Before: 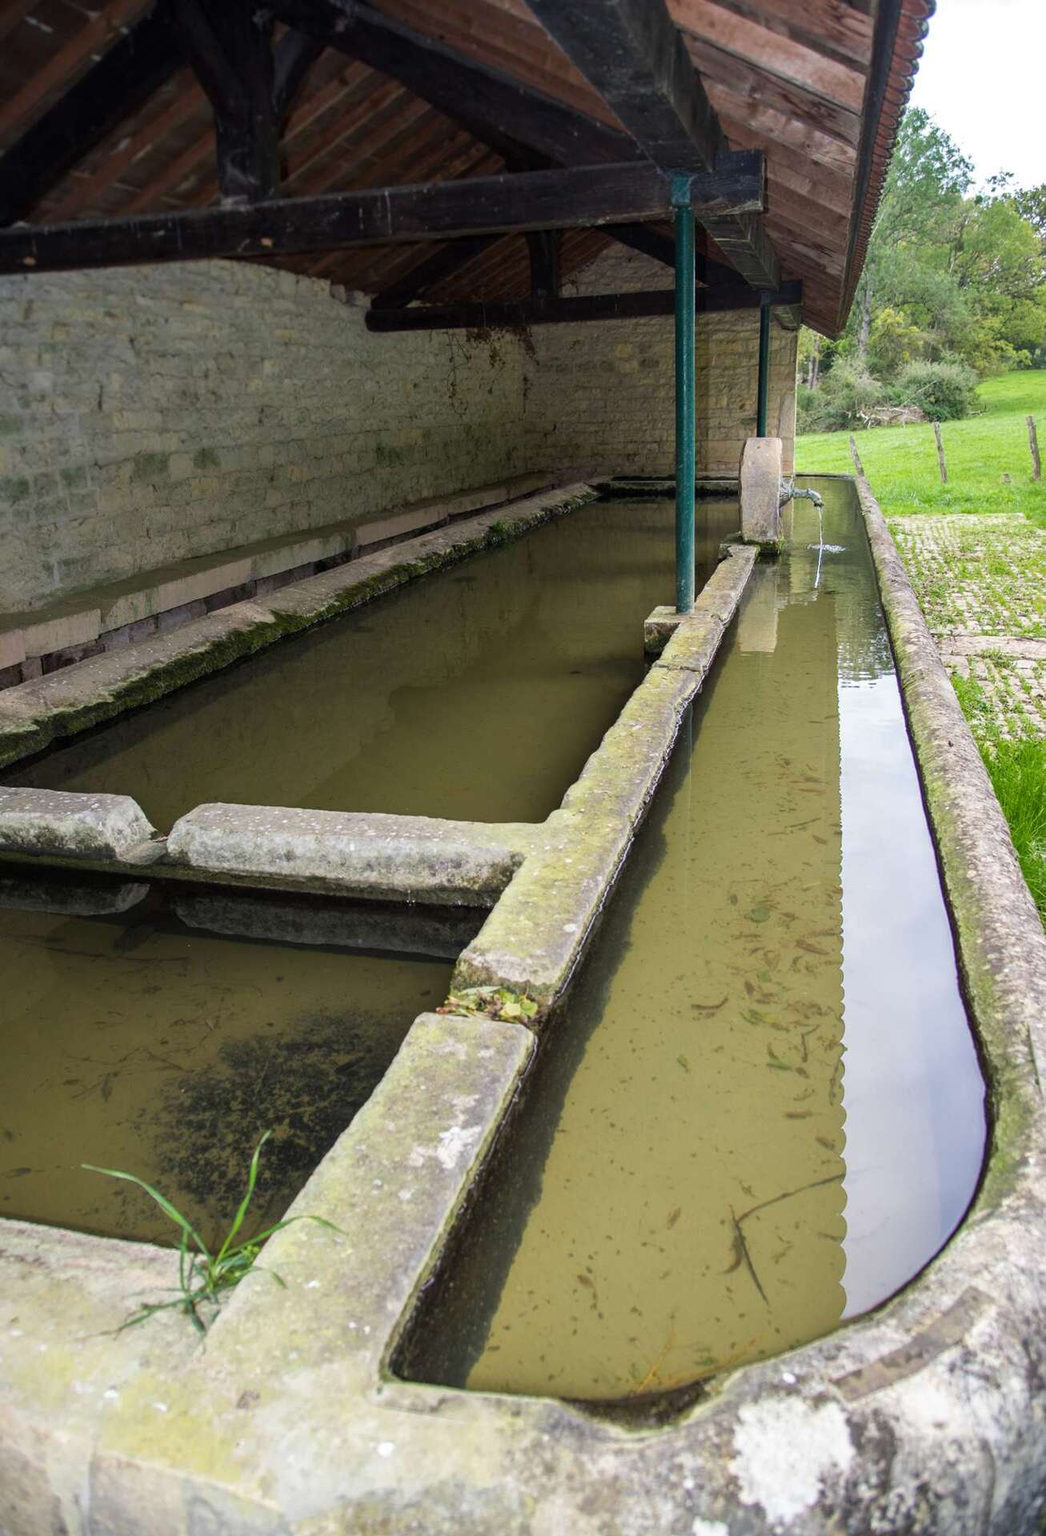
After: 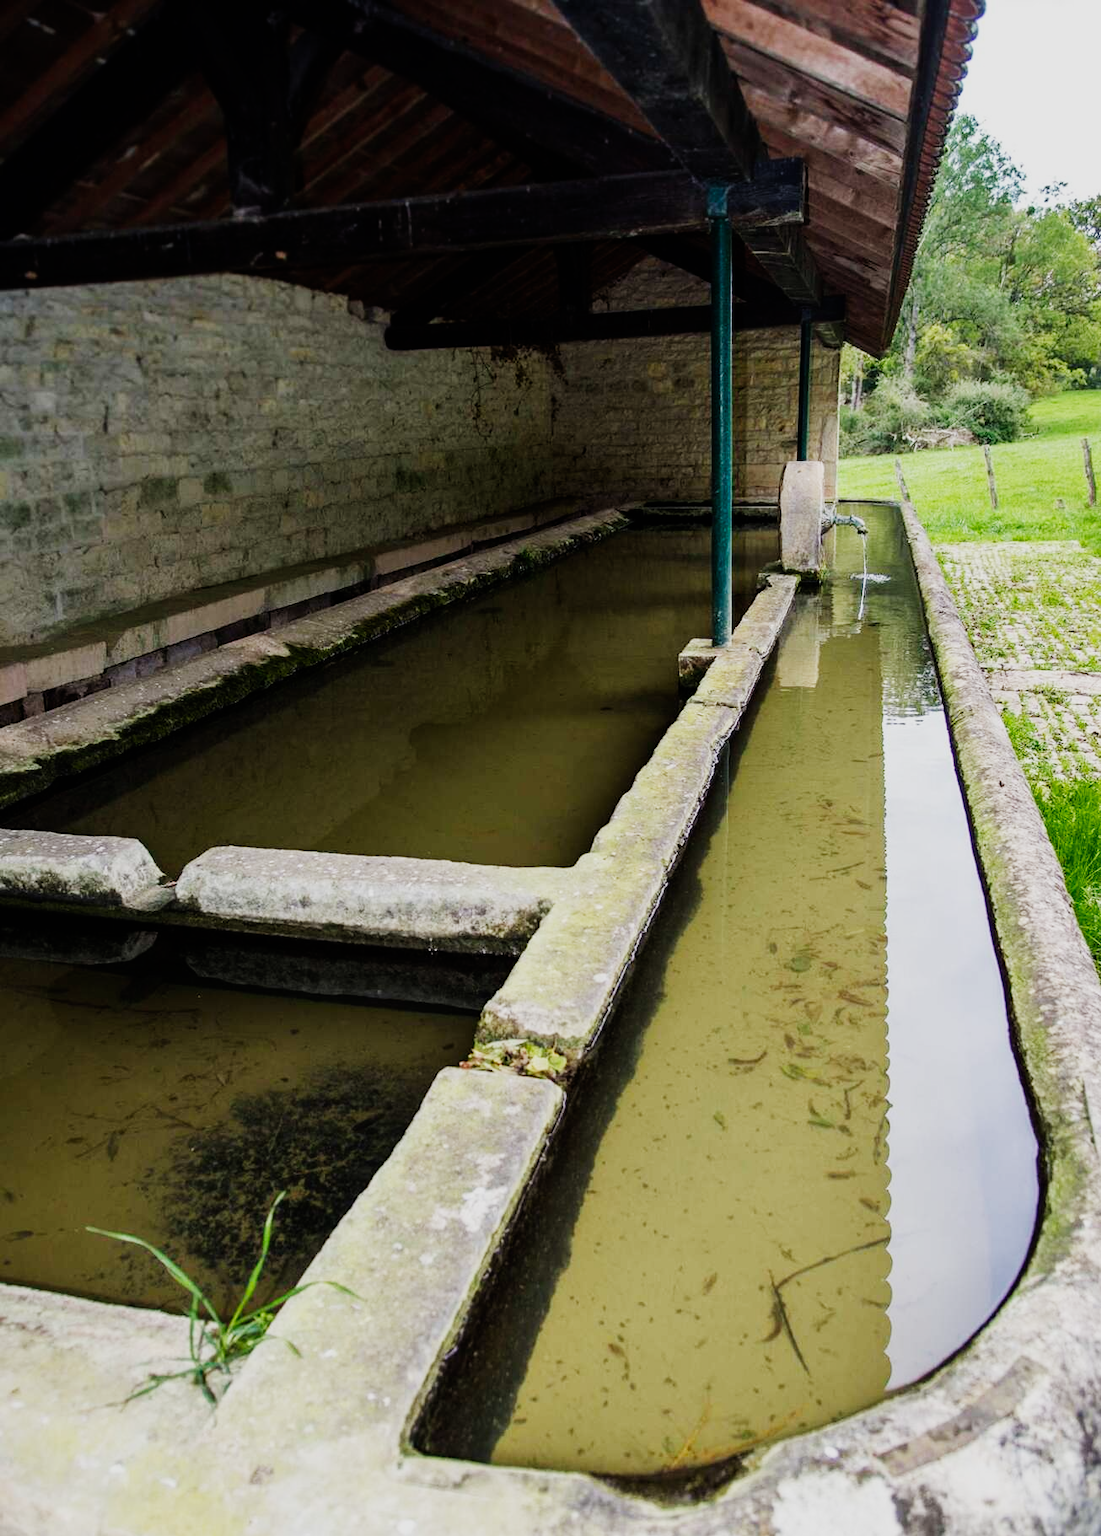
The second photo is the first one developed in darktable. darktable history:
crop and rotate: top 0%, bottom 5.097%
sigmoid: contrast 1.81, skew -0.21, preserve hue 0%, red attenuation 0.1, red rotation 0.035, green attenuation 0.1, green rotation -0.017, blue attenuation 0.15, blue rotation -0.052, base primaries Rec2020
